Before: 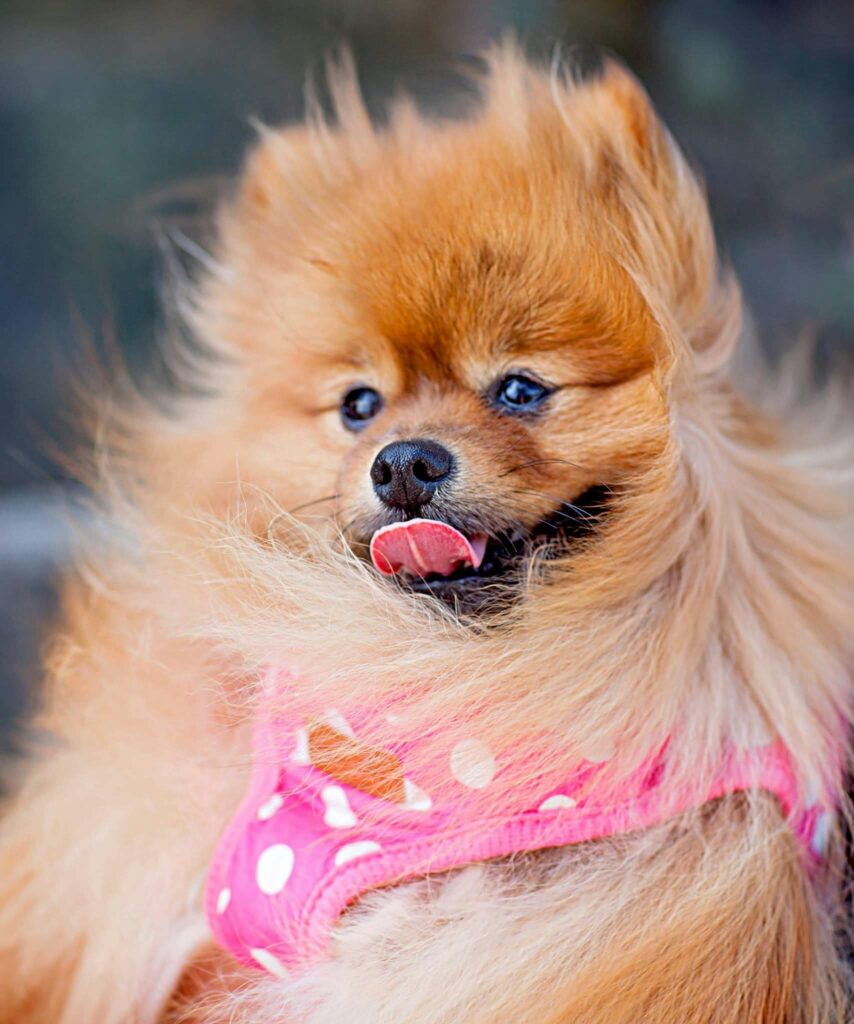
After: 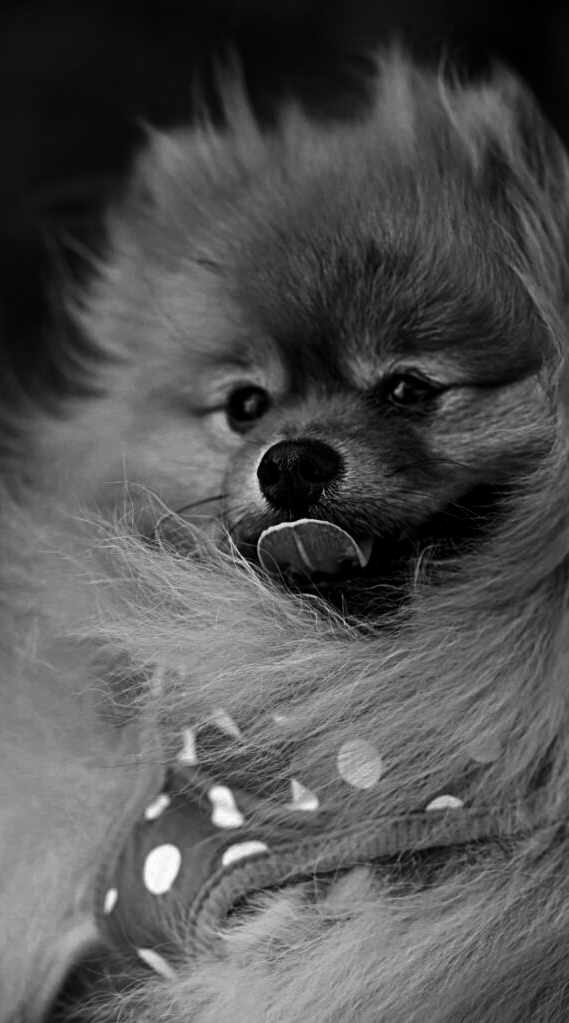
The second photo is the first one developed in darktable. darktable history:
crop and rotate: left 13.338%, right 19.986%
contrast brightness saturation: contrast 0.017, brightness -0.983, saturation -0.989
